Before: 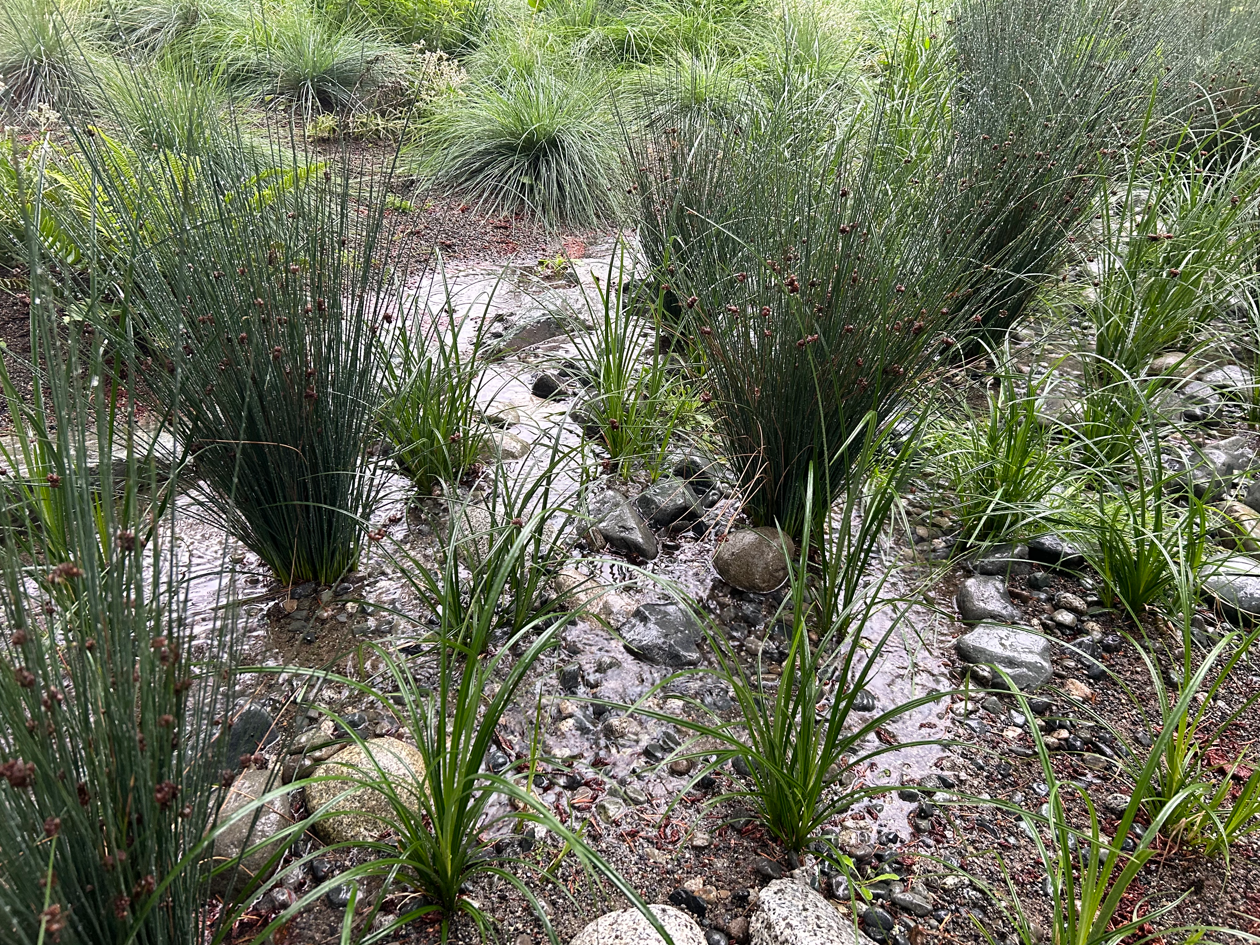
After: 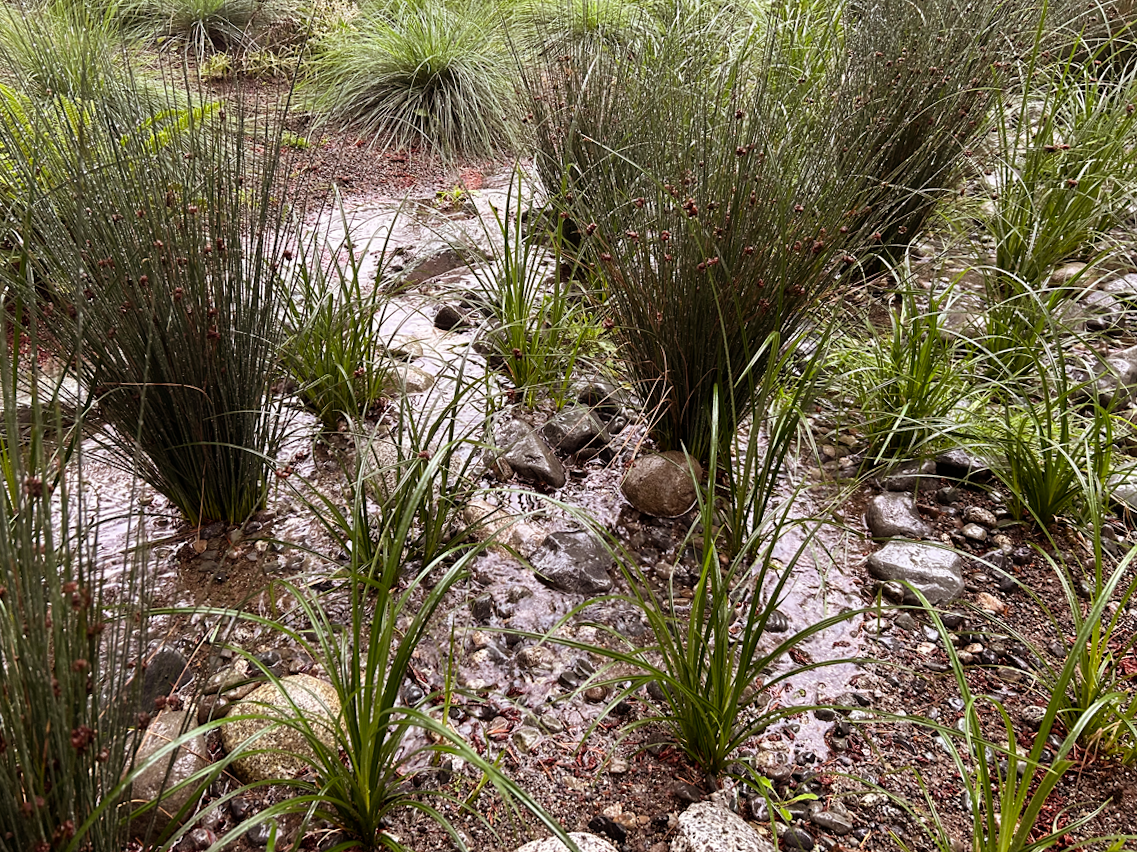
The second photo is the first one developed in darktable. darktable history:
crop and rotate: angle 1.96°, left 5.673%, top 5.673%
rgb levels: mode RGB, independent channels, levels [[0, 0.5, 1], [0, 0.521, 1], [0, 0.536, 1]]
